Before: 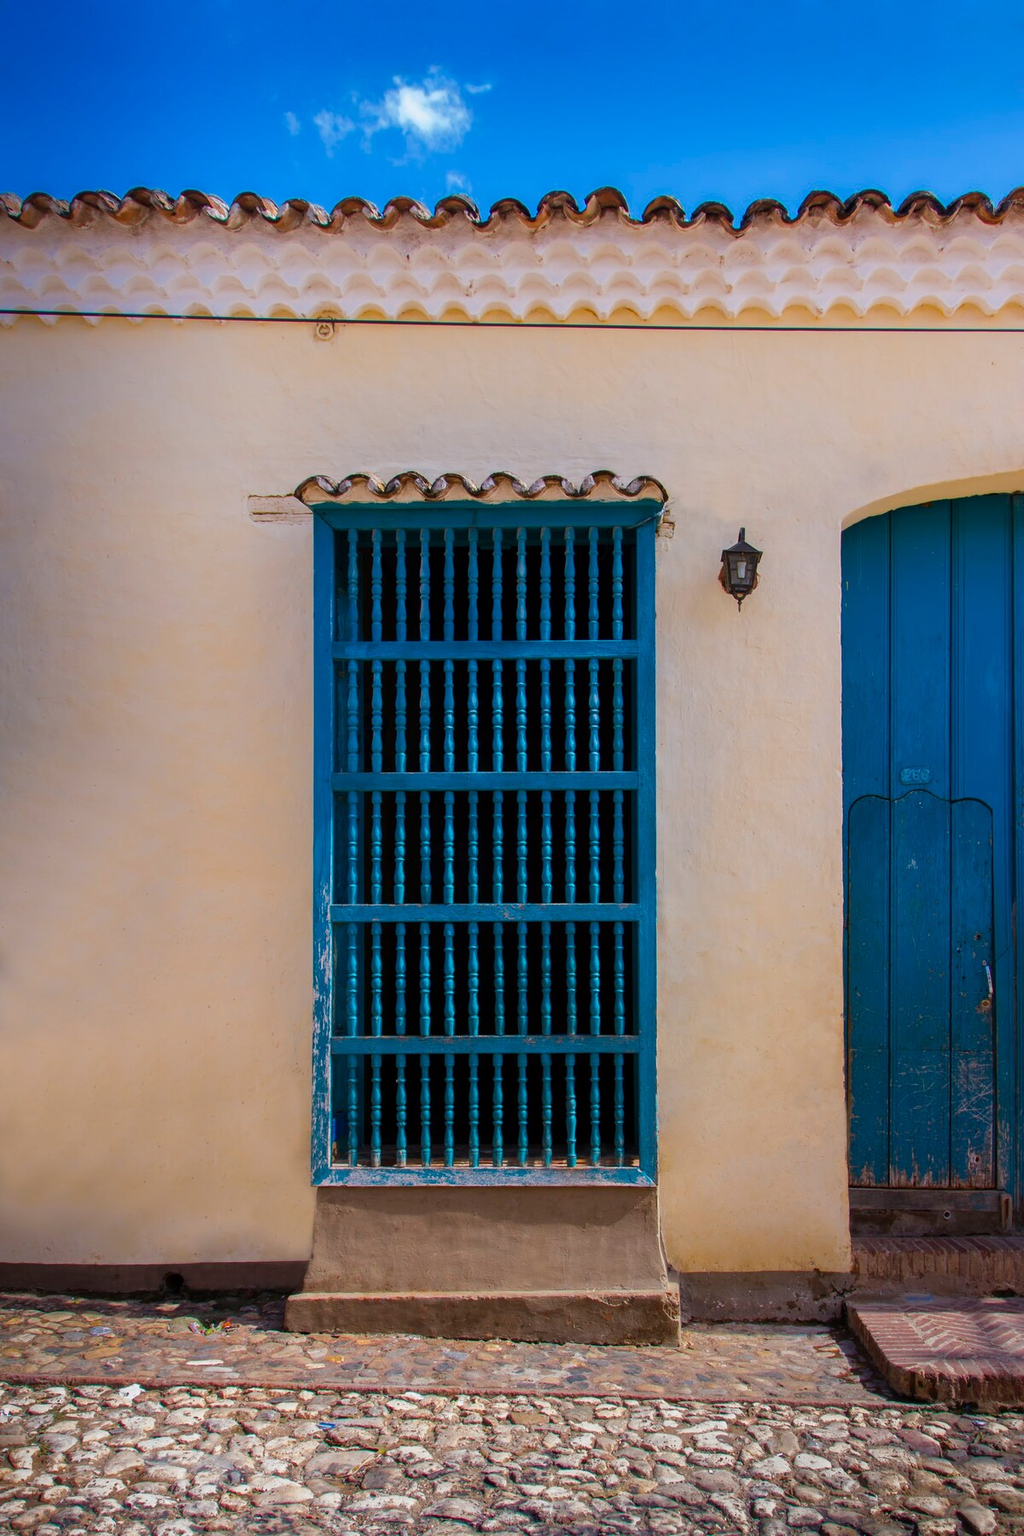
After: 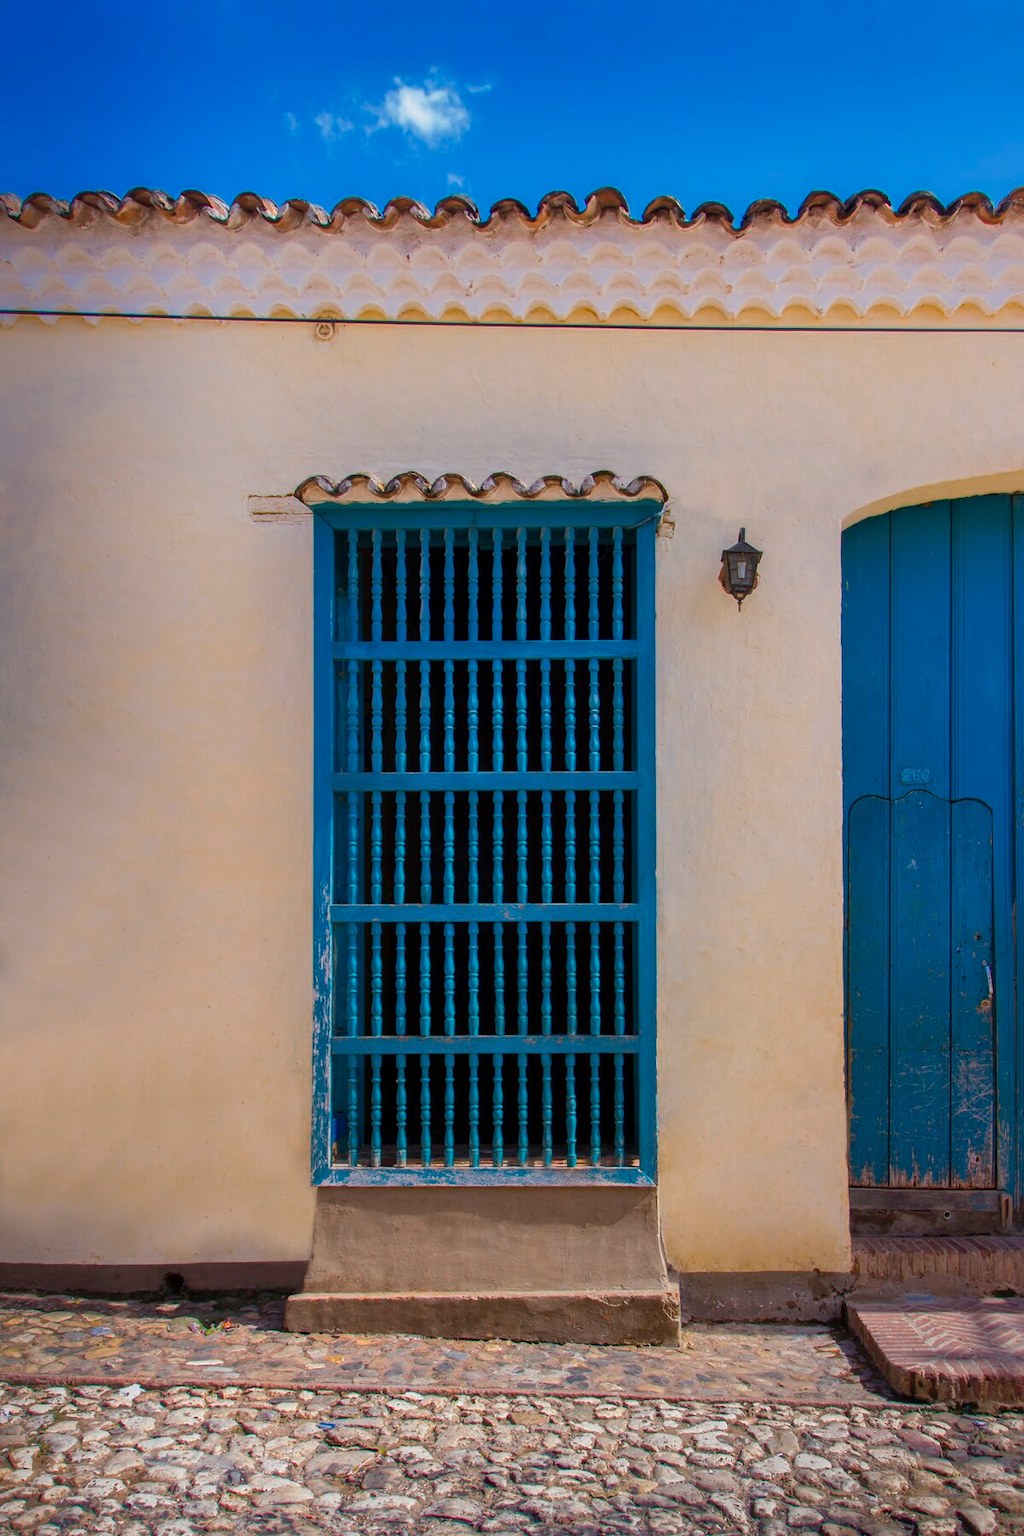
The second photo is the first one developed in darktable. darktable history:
shadows and highlights: on, module defaults
color zones: curves: ch0 [(0, 0.465) (0.092, 0.596) (0.289, 0.464) (0.429, 0.453) (0.571, 0.464) (0.714, 0.455) (0.857, 0.462) (1, 0.465)]
